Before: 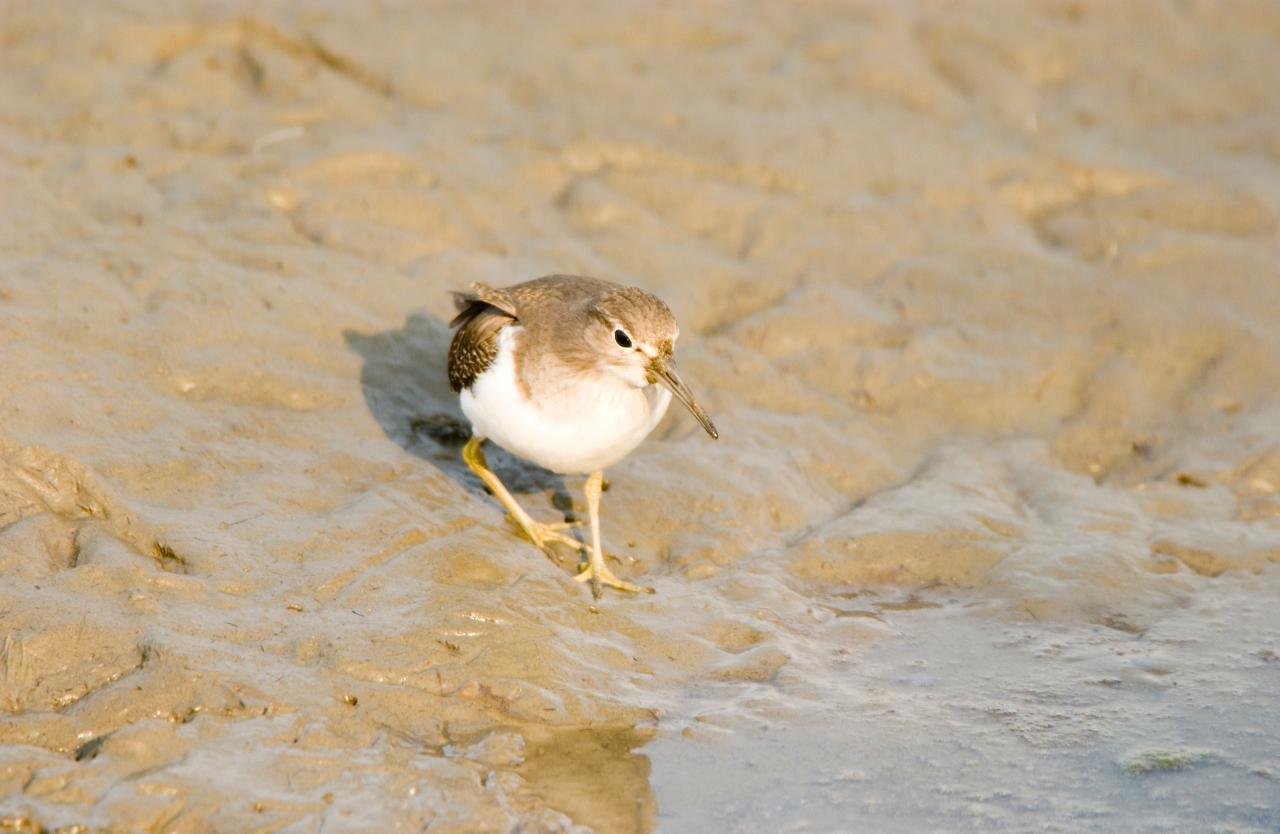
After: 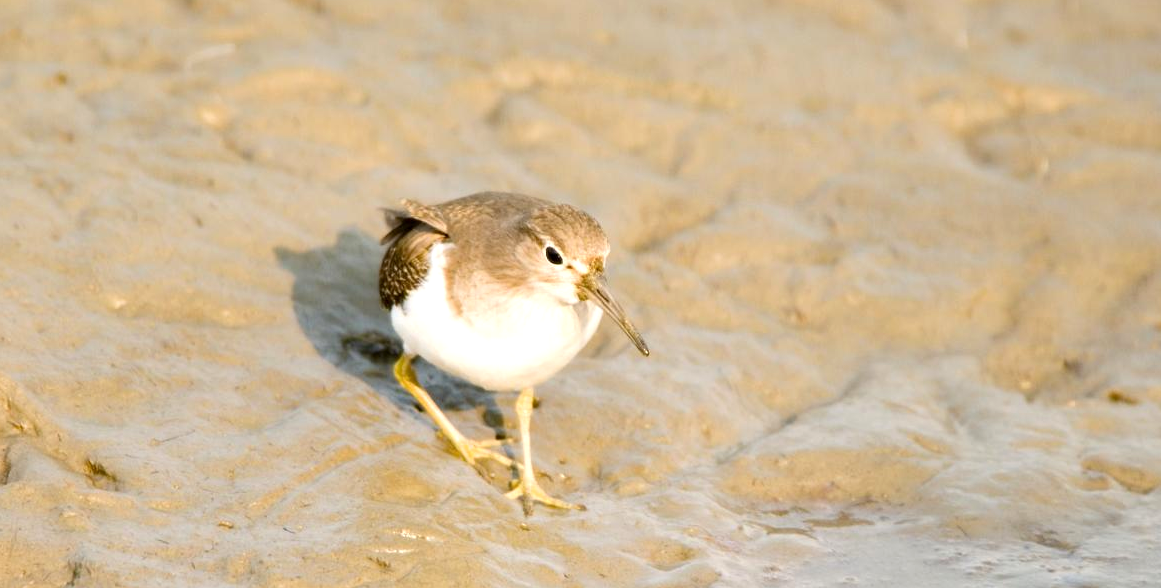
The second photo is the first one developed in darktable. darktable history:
crop: left 5.461%, top 10.04%, right 3.765%, bottom 19.38%
exposure: black level correction 0.002, exposure 0.3 EV, compensate highlight preservation false
